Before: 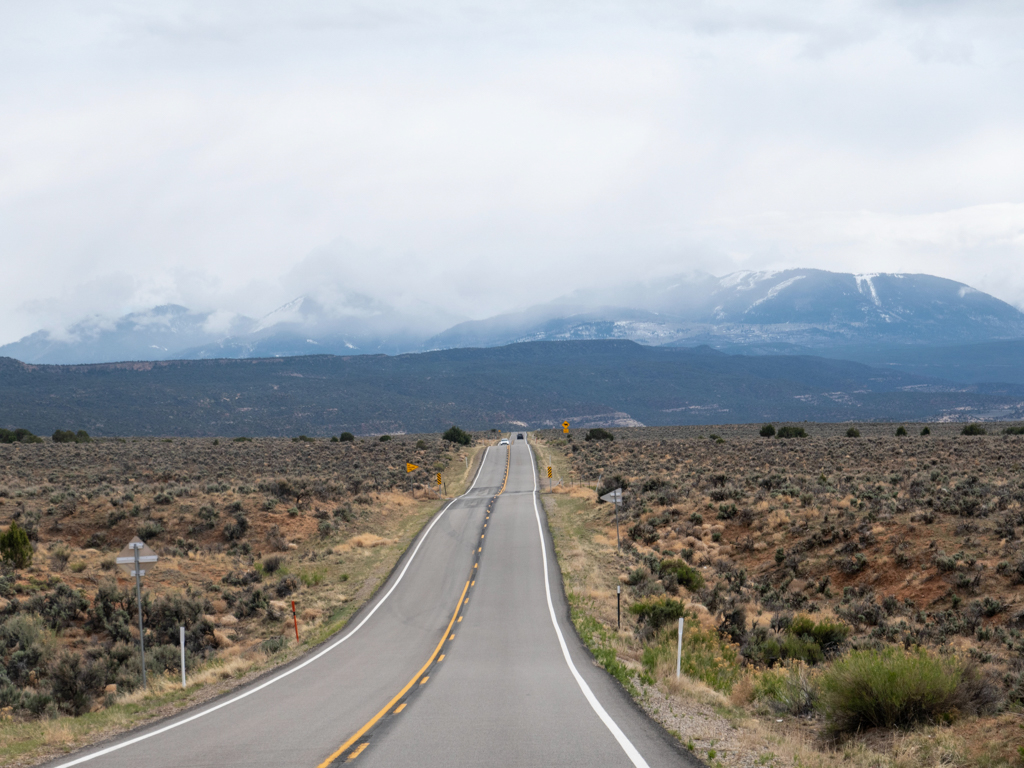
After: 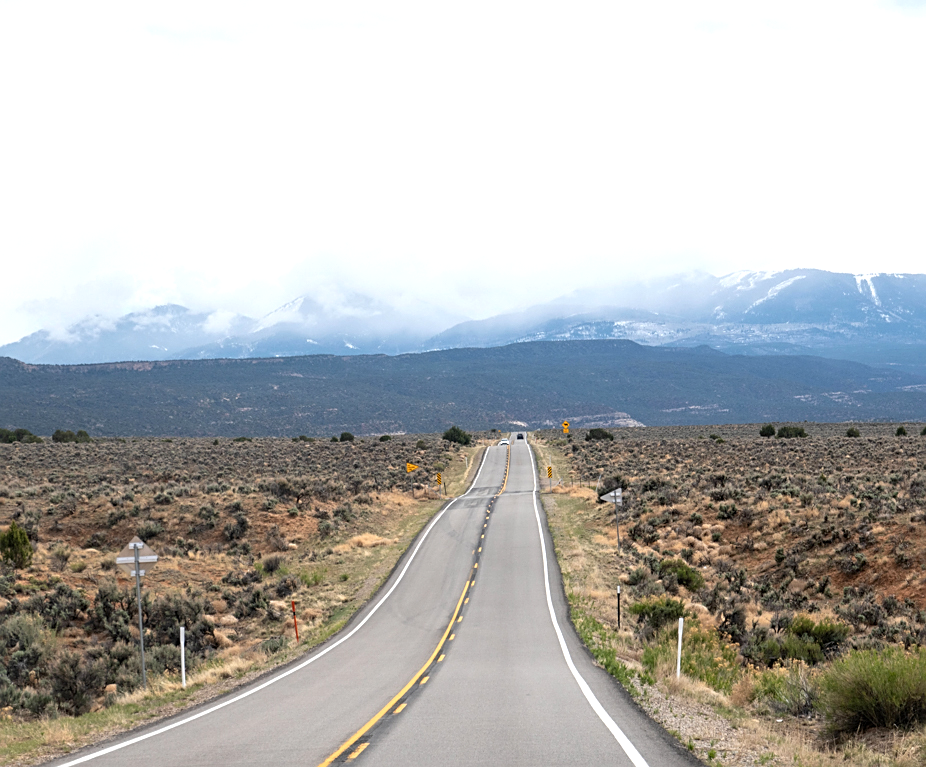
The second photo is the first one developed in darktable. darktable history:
sharpen: on, module defaults
crop: right 9.491%, bottom 0.051%
exposure: black level correction 0, exposure 0.498 EV, compensate highlight preservation false
